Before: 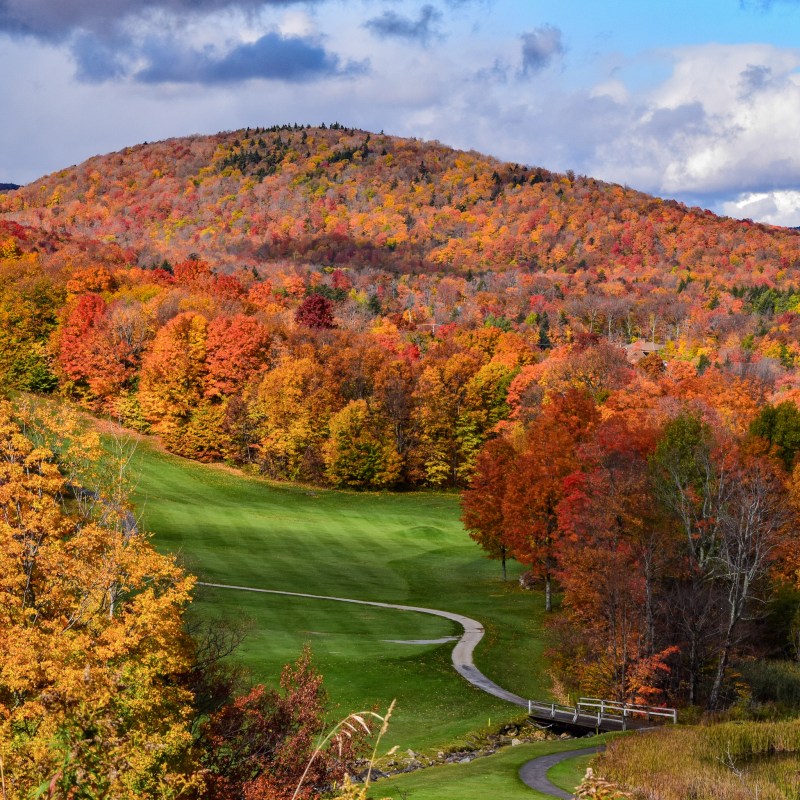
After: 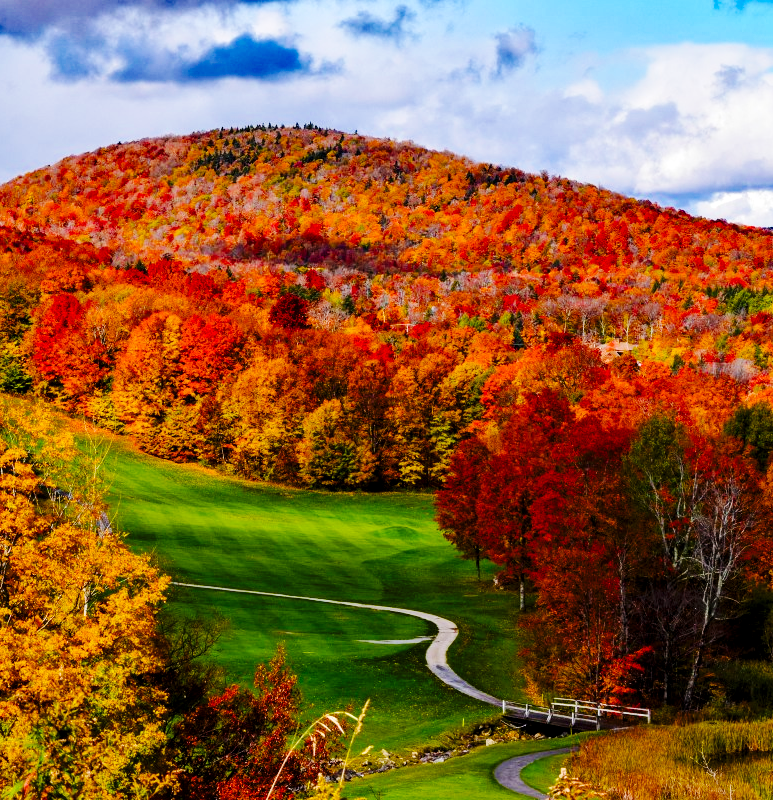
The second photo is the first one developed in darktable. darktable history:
color balance rgb: perceptual saturation grading › global saturation 25.768%, saturation formula JzAzBz (2021)
exposure: black level correction 0.007, exposure 0.156 EV, compensate exposure bias true, compensate highlight preservation false
base curve: curves: ch0 [(0, 0) (0.036, 0.025) (0.121, 0.166) (0.206, 0.329) (0.605, 0.79) (1, 1)], preserve colors none
crop and rotate: left 3.341%
